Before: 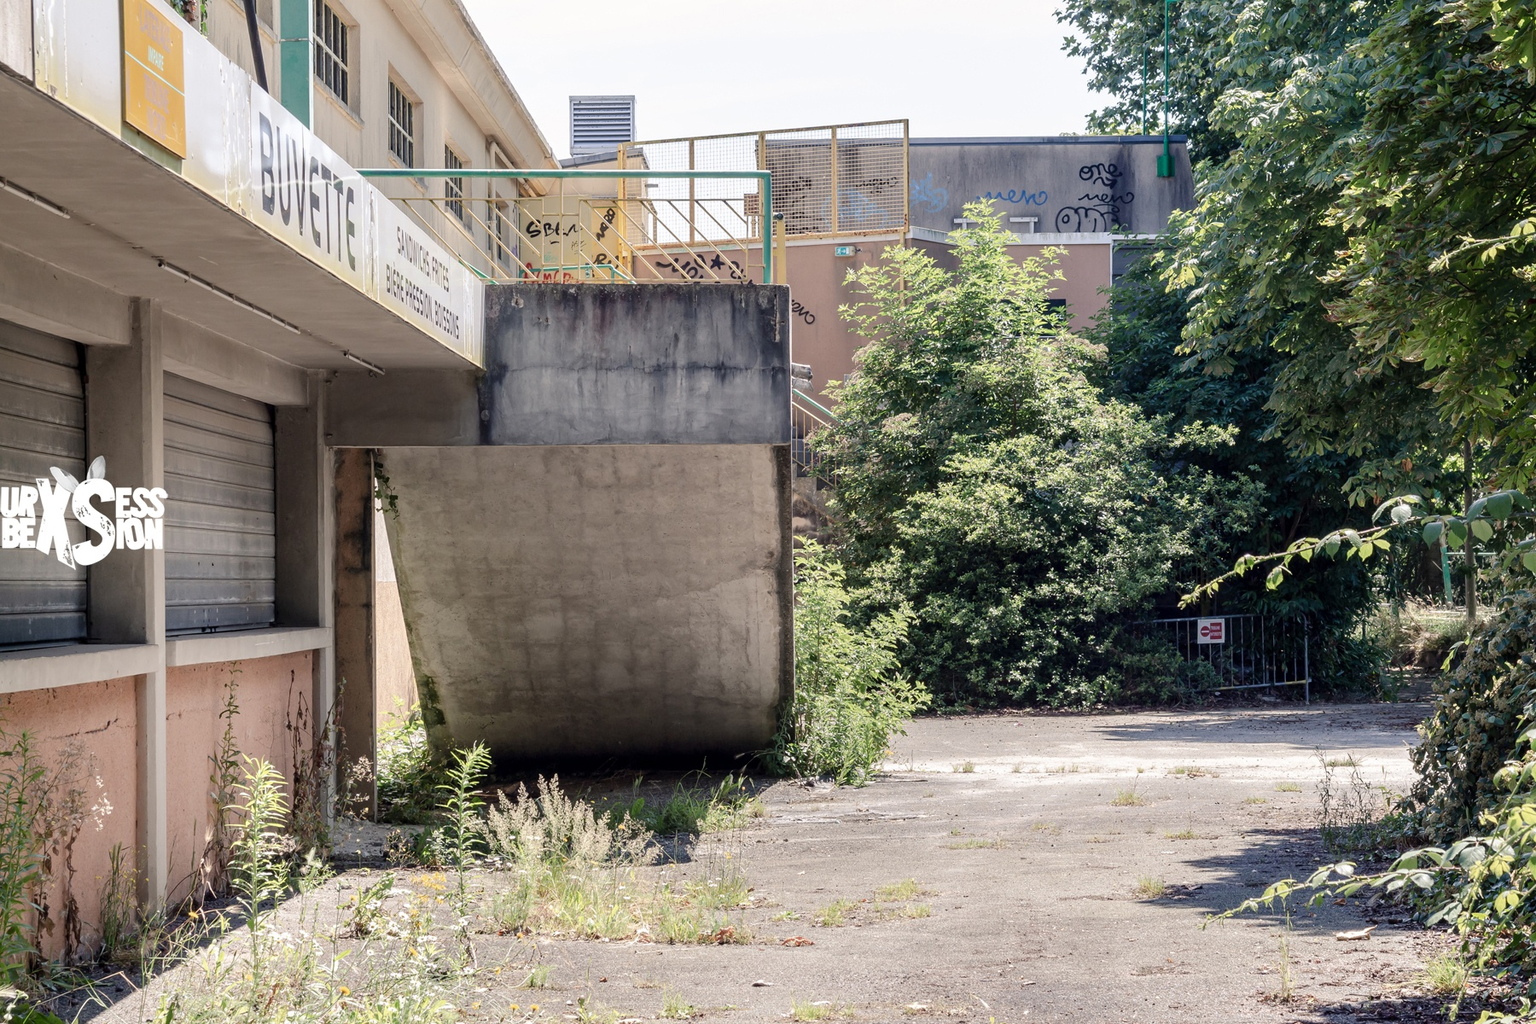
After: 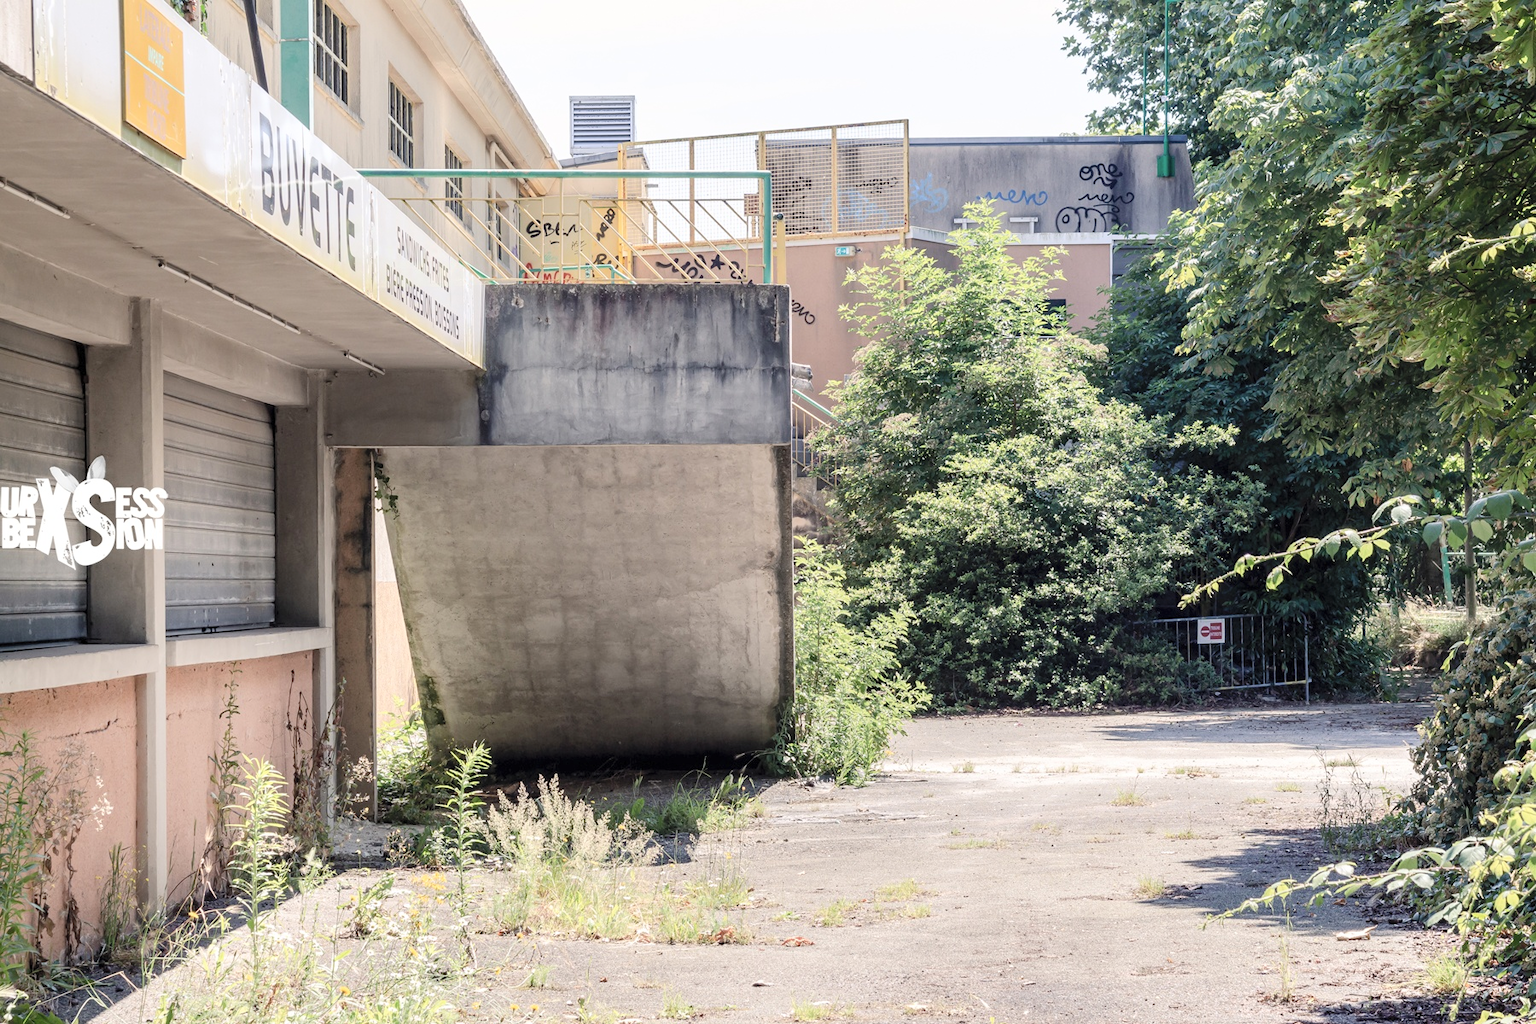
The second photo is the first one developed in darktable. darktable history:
contrast brightness saturation: contrast 0.135, brightness 0.224
